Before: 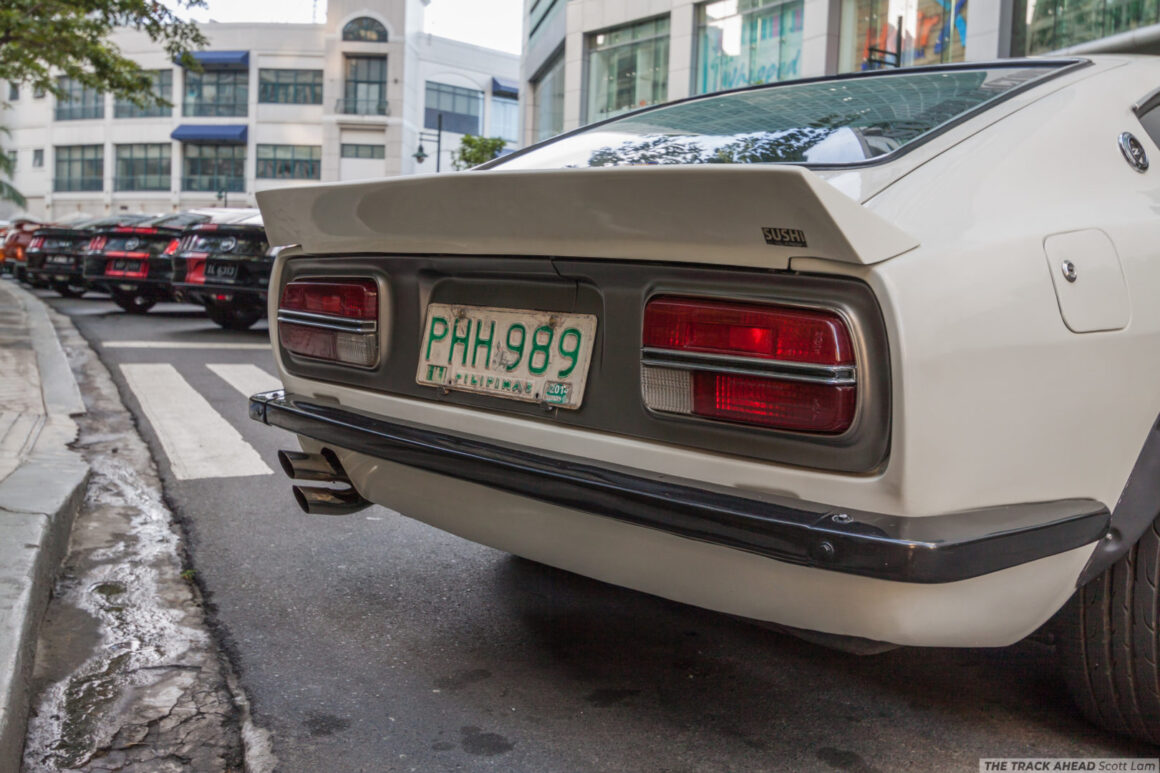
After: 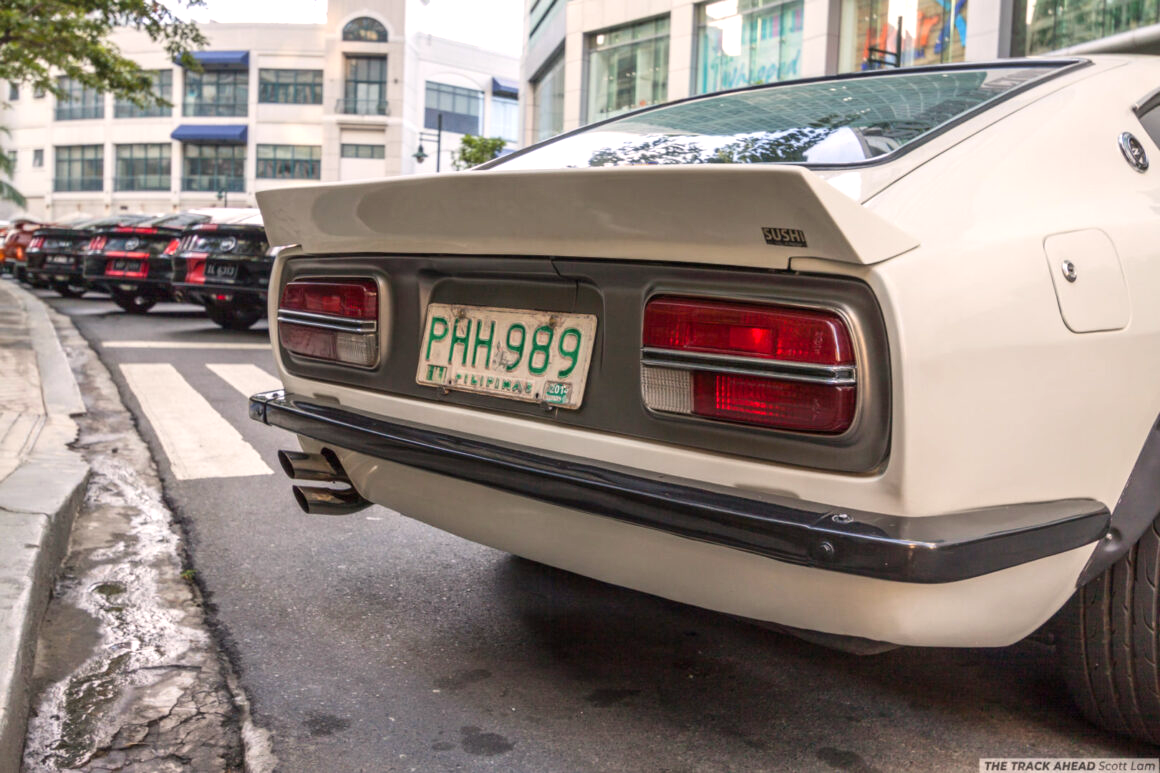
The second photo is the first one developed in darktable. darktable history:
contrast brightness saturation: contrast 0.097, brightness 0.024, saturation 0.019
exposure: black level correction 0.001, exposure 0.499 EV, compensate highlight preservation false
color correction: highlights a* 3.83, highlights b* 5.11
